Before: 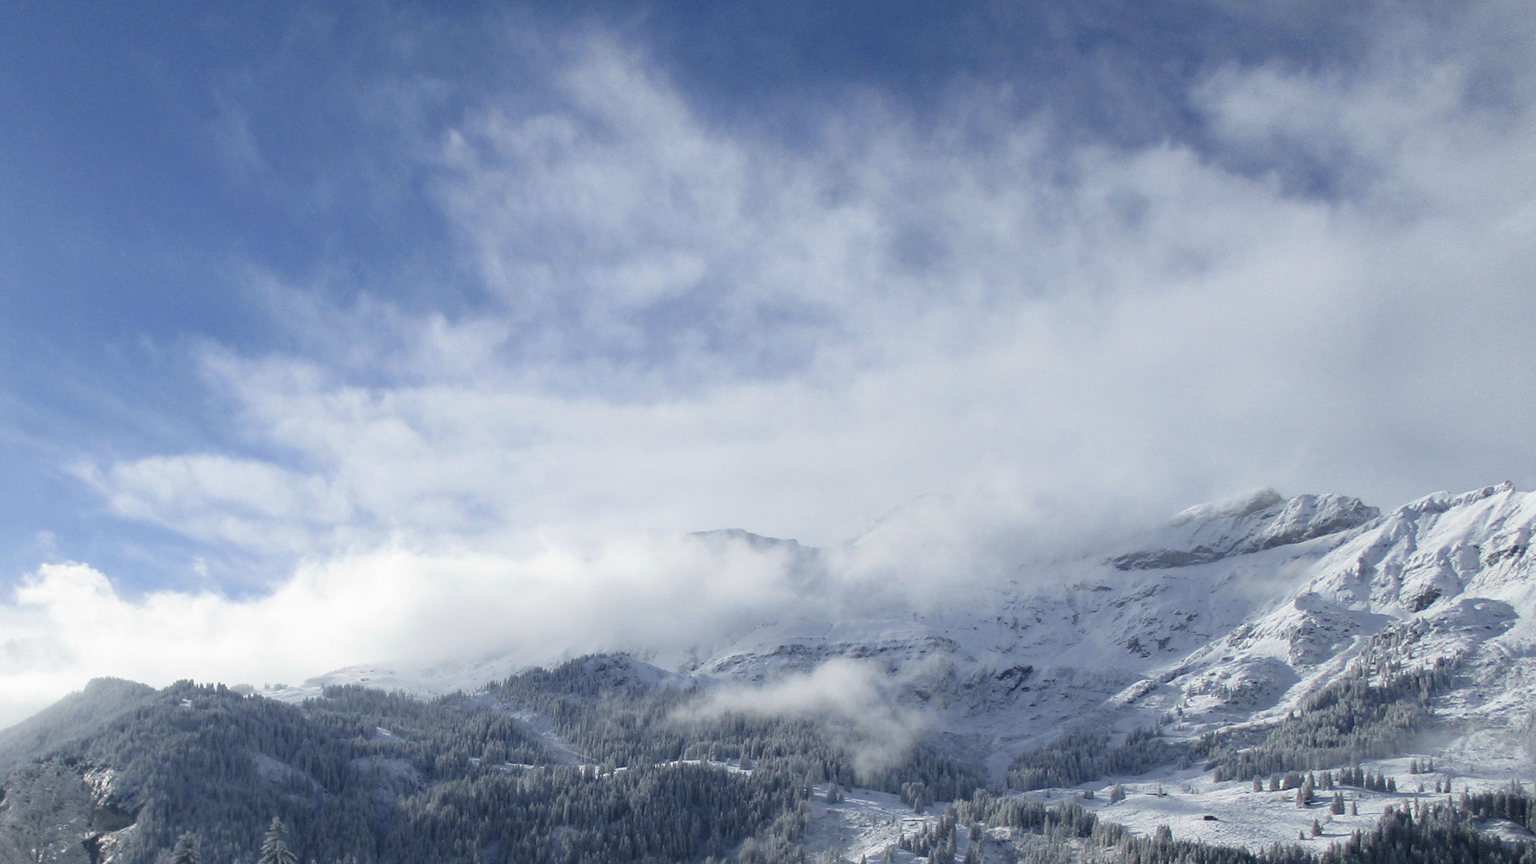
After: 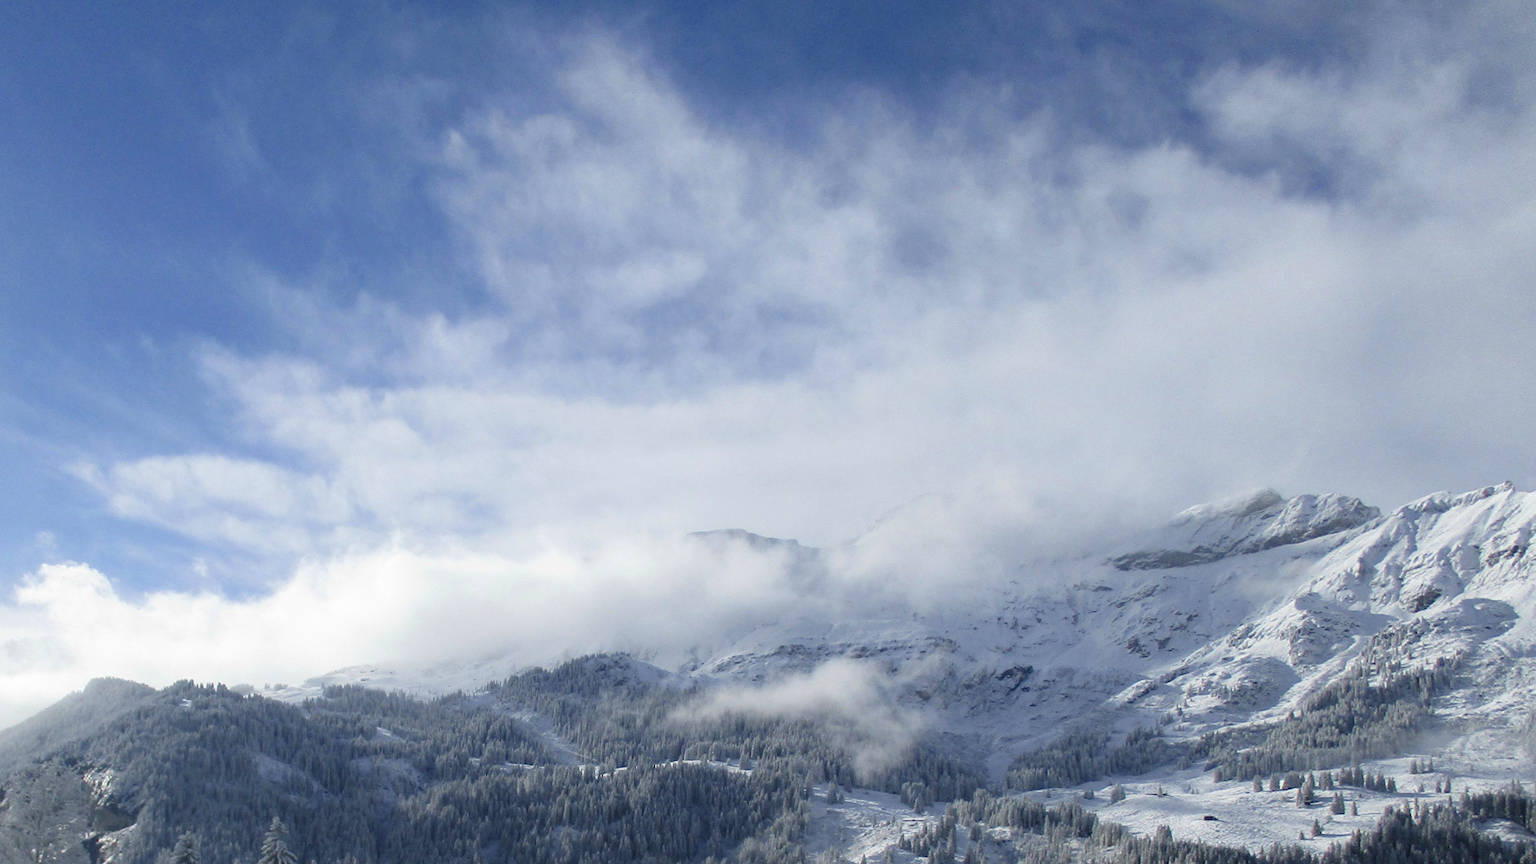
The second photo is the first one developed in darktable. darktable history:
color balance rgb: linear chroma grading › global chroma 3.046%, perceptual saturation grading › global saturation 8.585%
